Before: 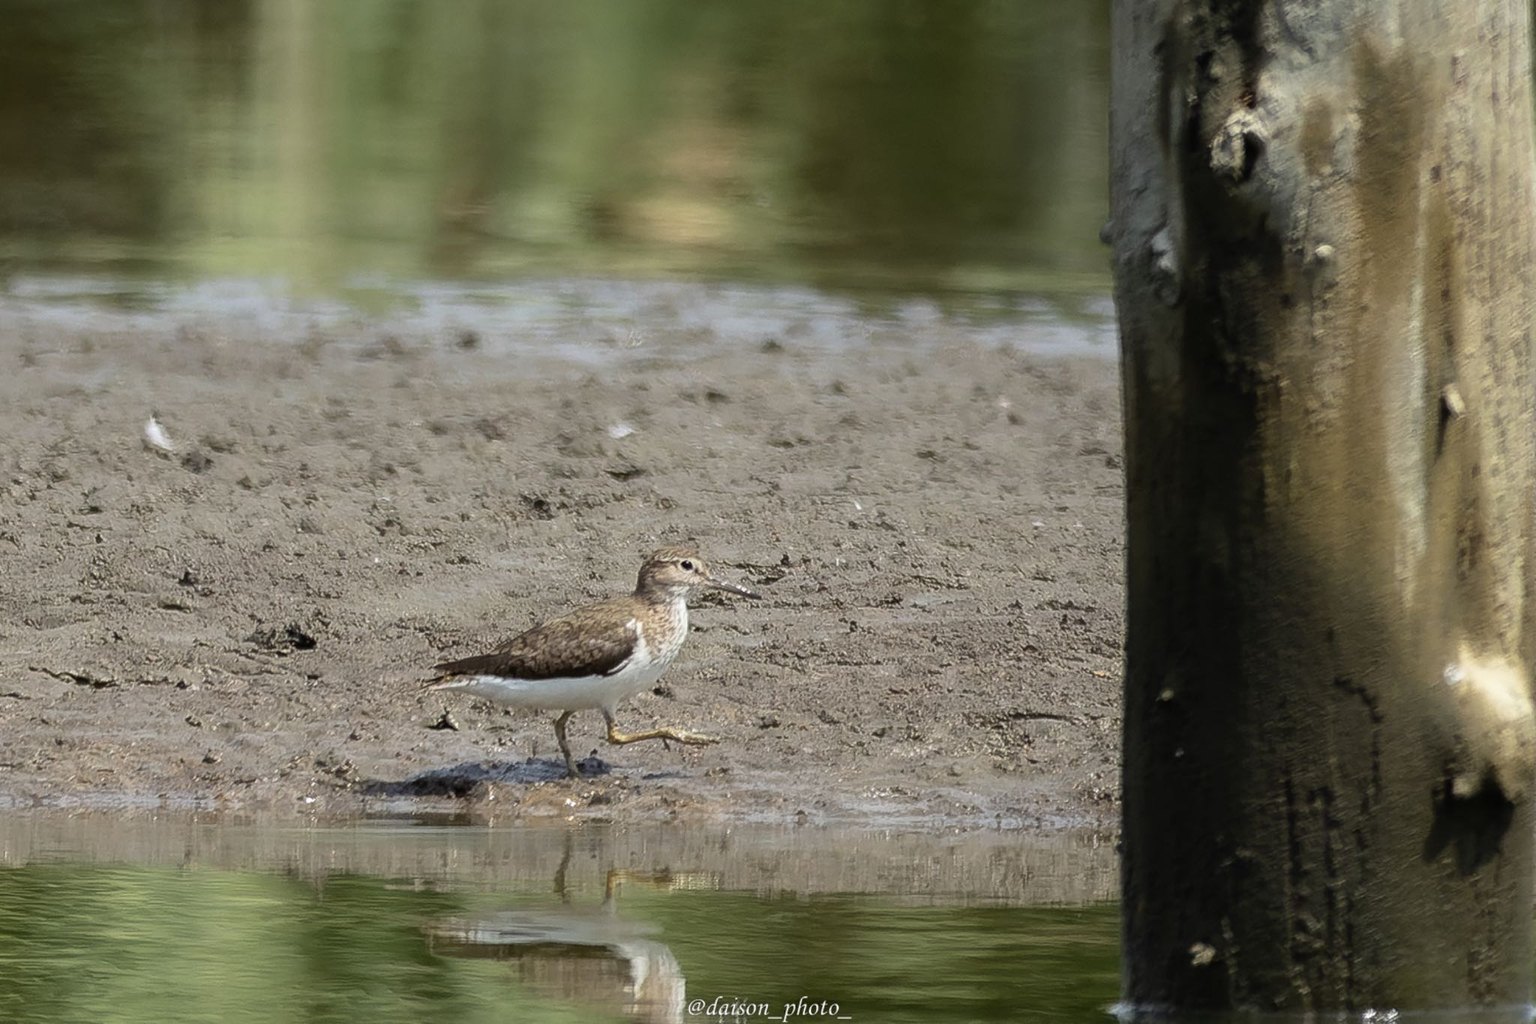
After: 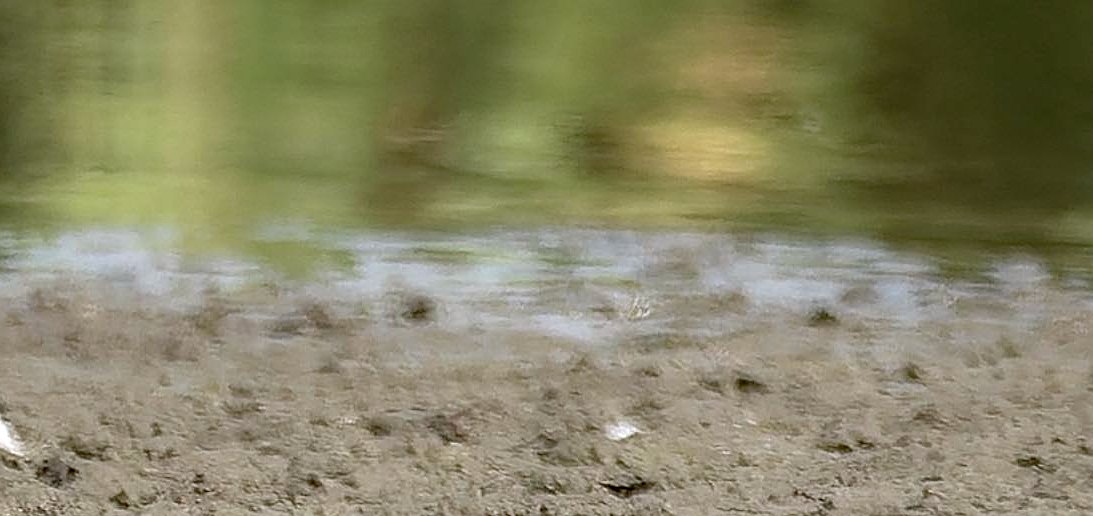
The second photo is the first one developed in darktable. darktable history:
sharpen: on, module defaults
haze removal: strength 0.41, distance 0.218, compatibility mode true, adaptive false
crop: left 10.076%, top 10.611%, right 36.53%, bottom 51.537%
exposure: exposure 0.258 EV, compensate highlight preservation false
